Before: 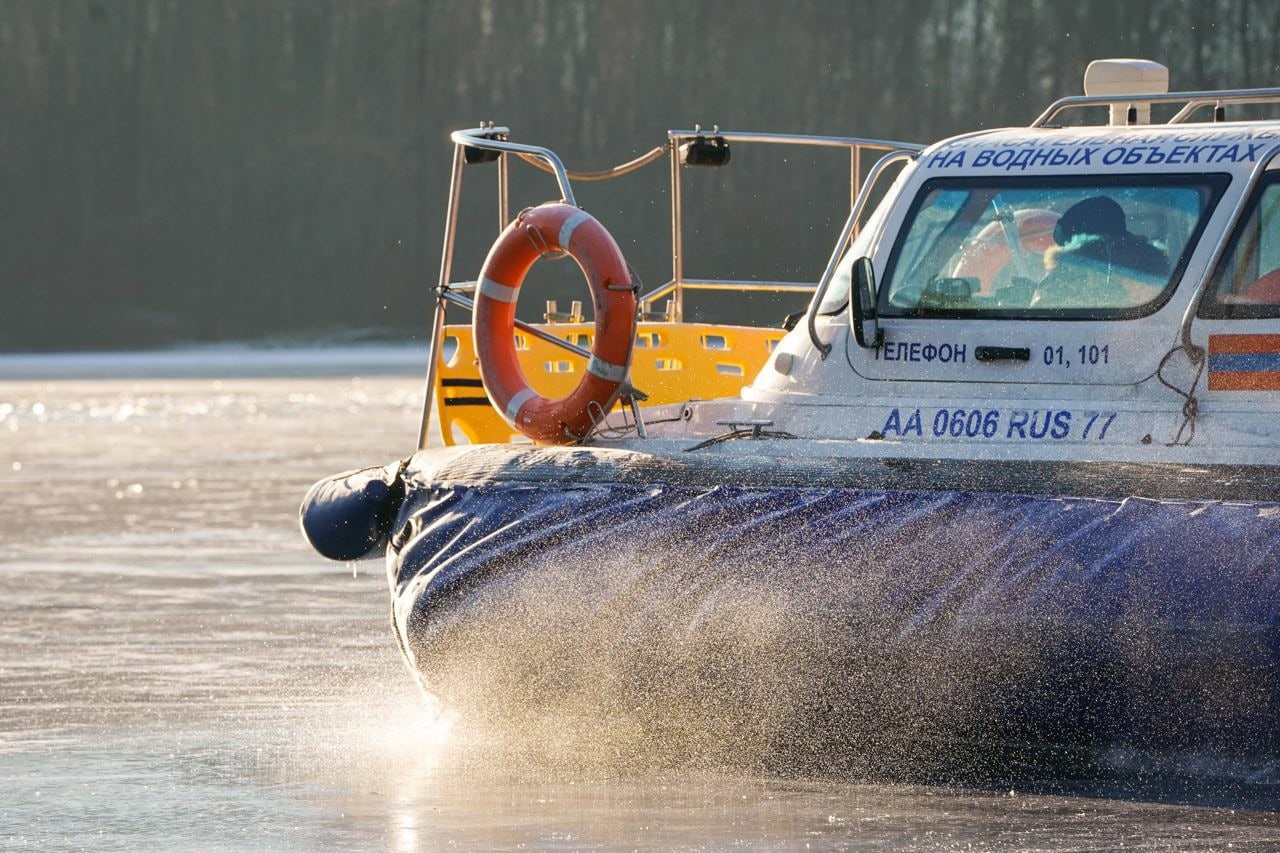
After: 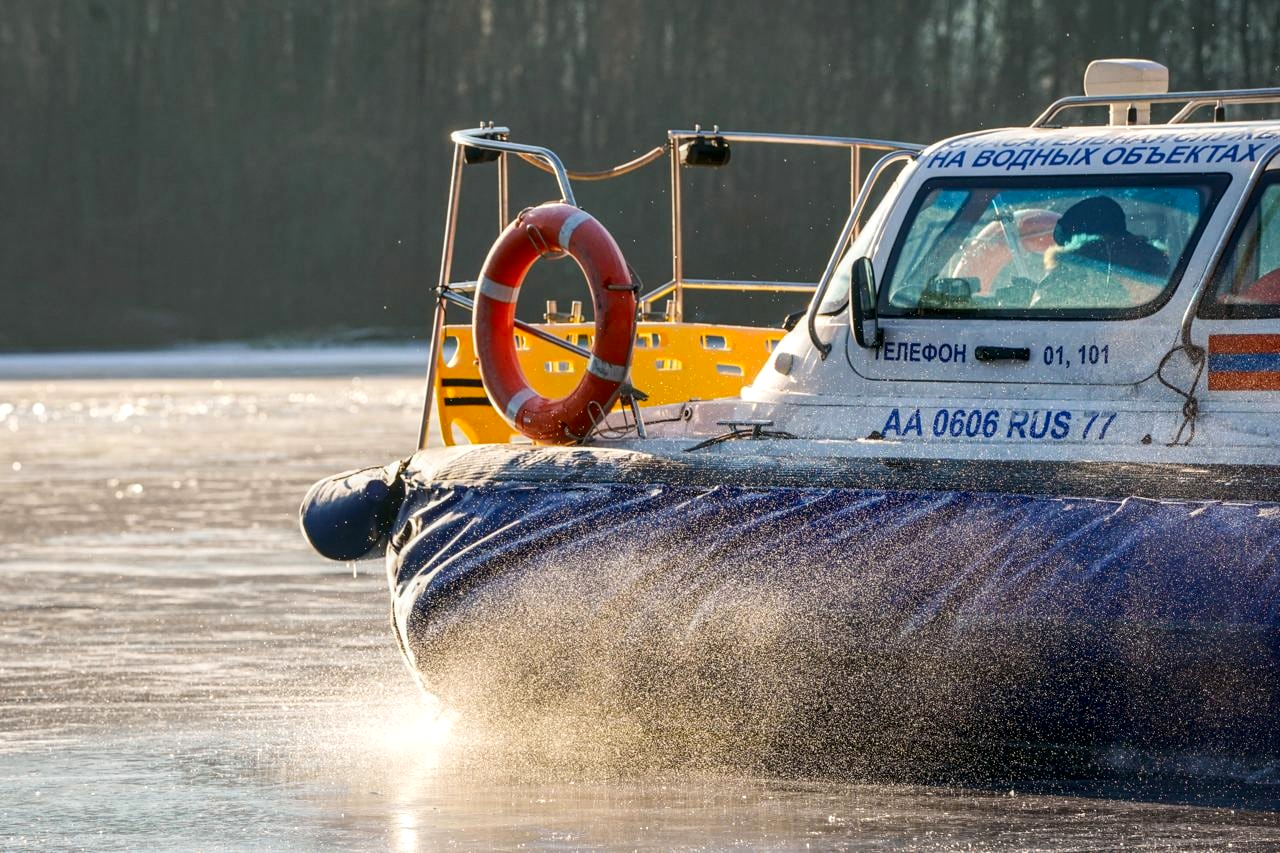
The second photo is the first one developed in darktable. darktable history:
local contrast: on, module defaults
contrast brightness saturation: contrast 0.126, brightness -0.063, saturation 0.154
